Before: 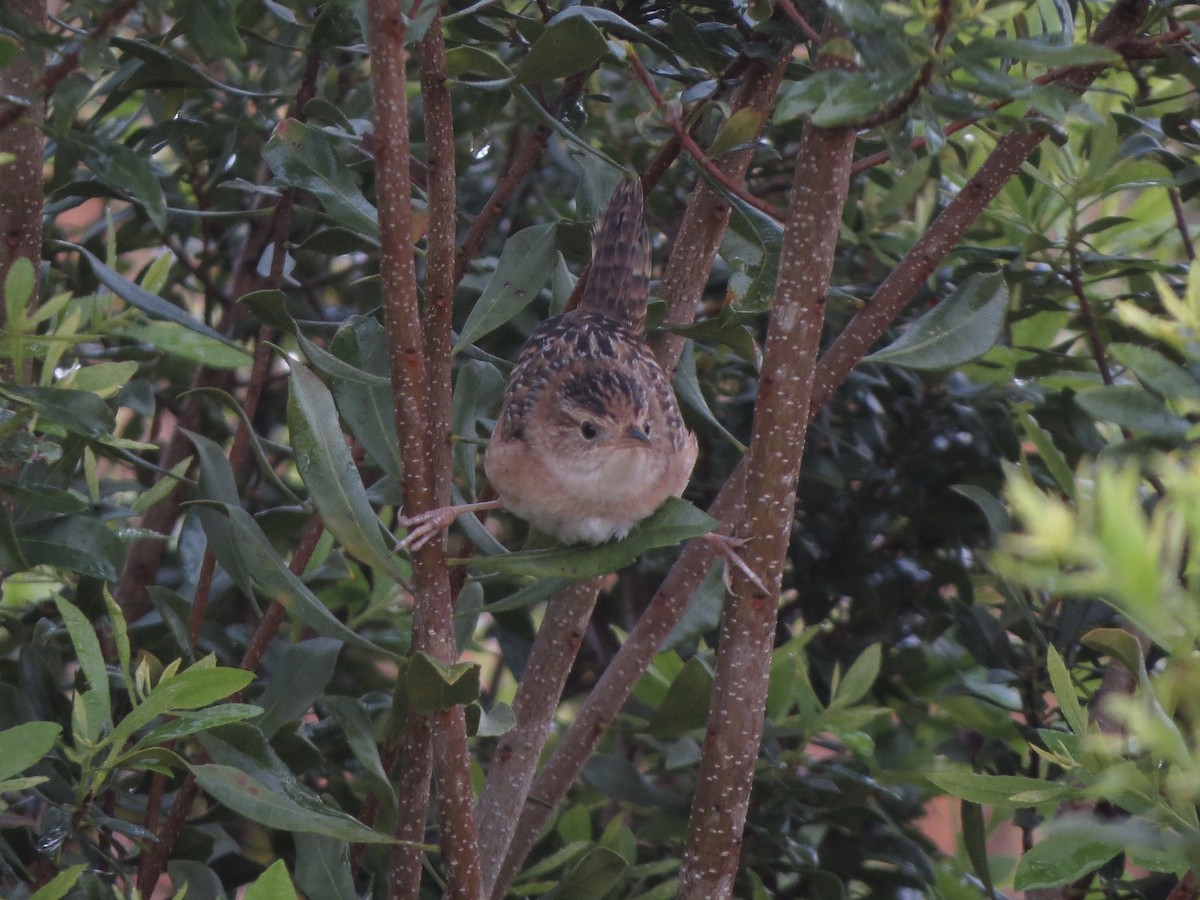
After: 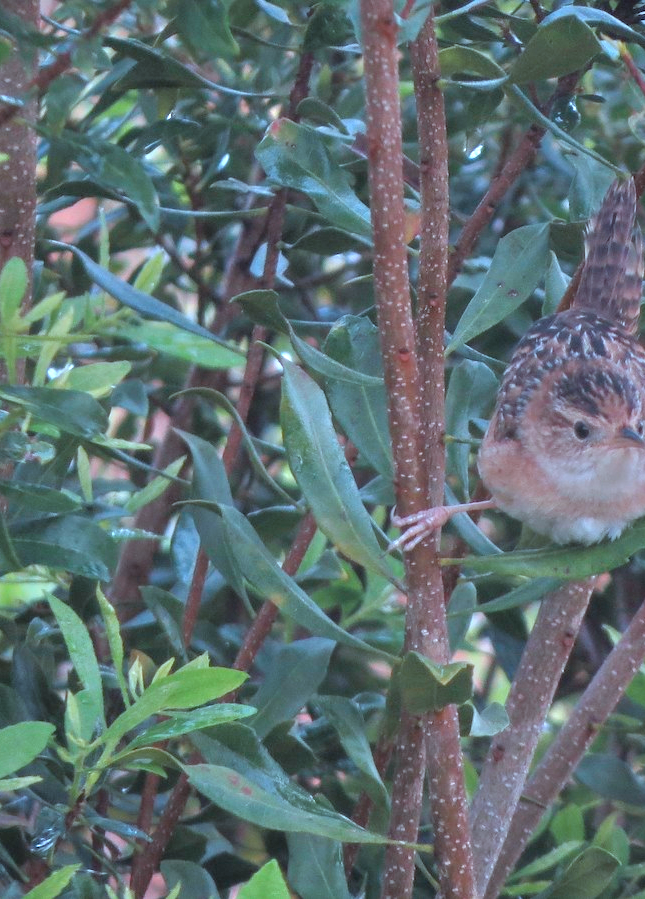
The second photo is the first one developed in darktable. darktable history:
tone equalizer: -7 EV 0.15 EV, -6 EV 0.6 EV, -5 EV 1.15 EV, -4 EV 1.33 EV, -3 EV 1.15 EV, -2 EV 0.6 EV, -1 EV 0.15 EV, mask exposure compensation -0.5 EV
crop: left 0.587%, right 45.588%, bottom 0.086%
color correction: highlights a* -10.69, highlights b* -19.19
